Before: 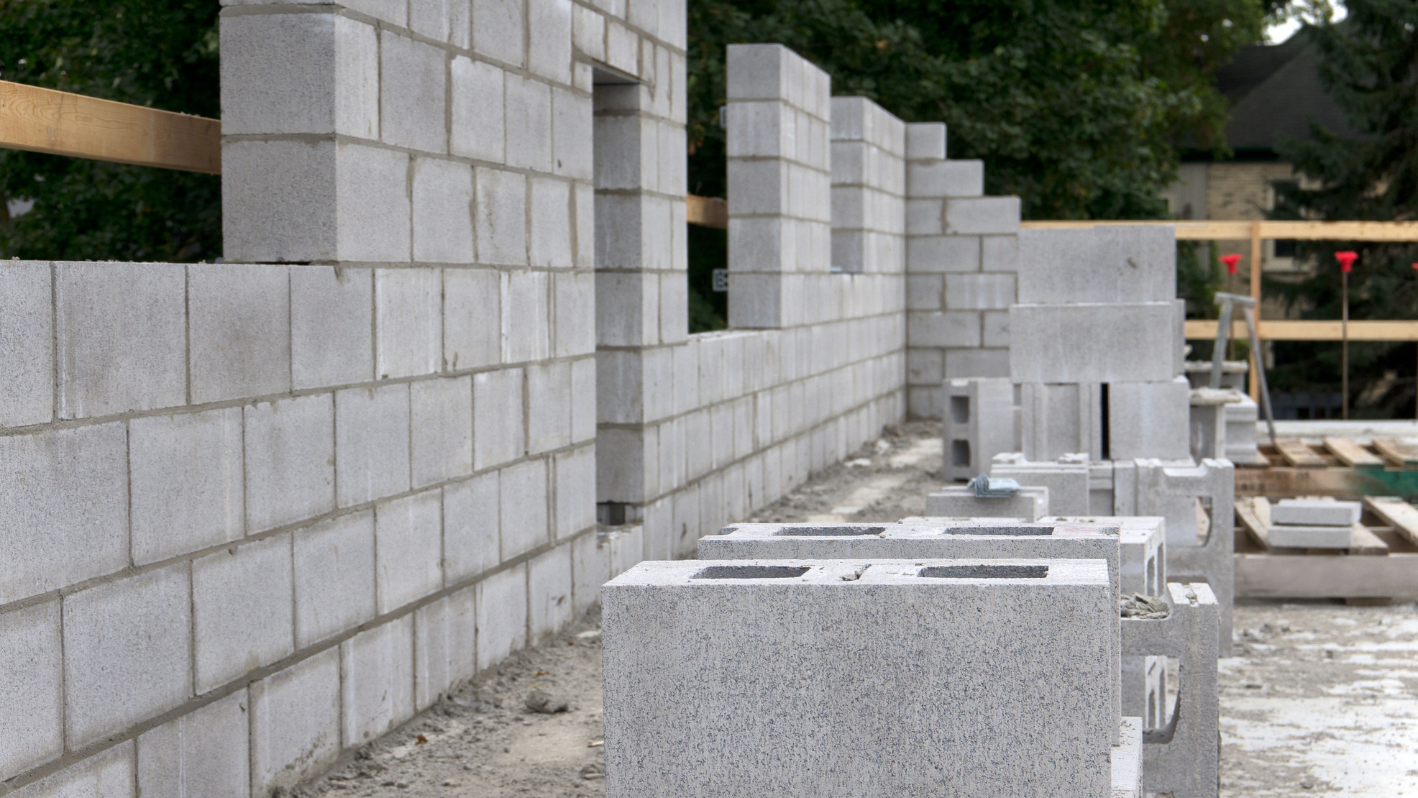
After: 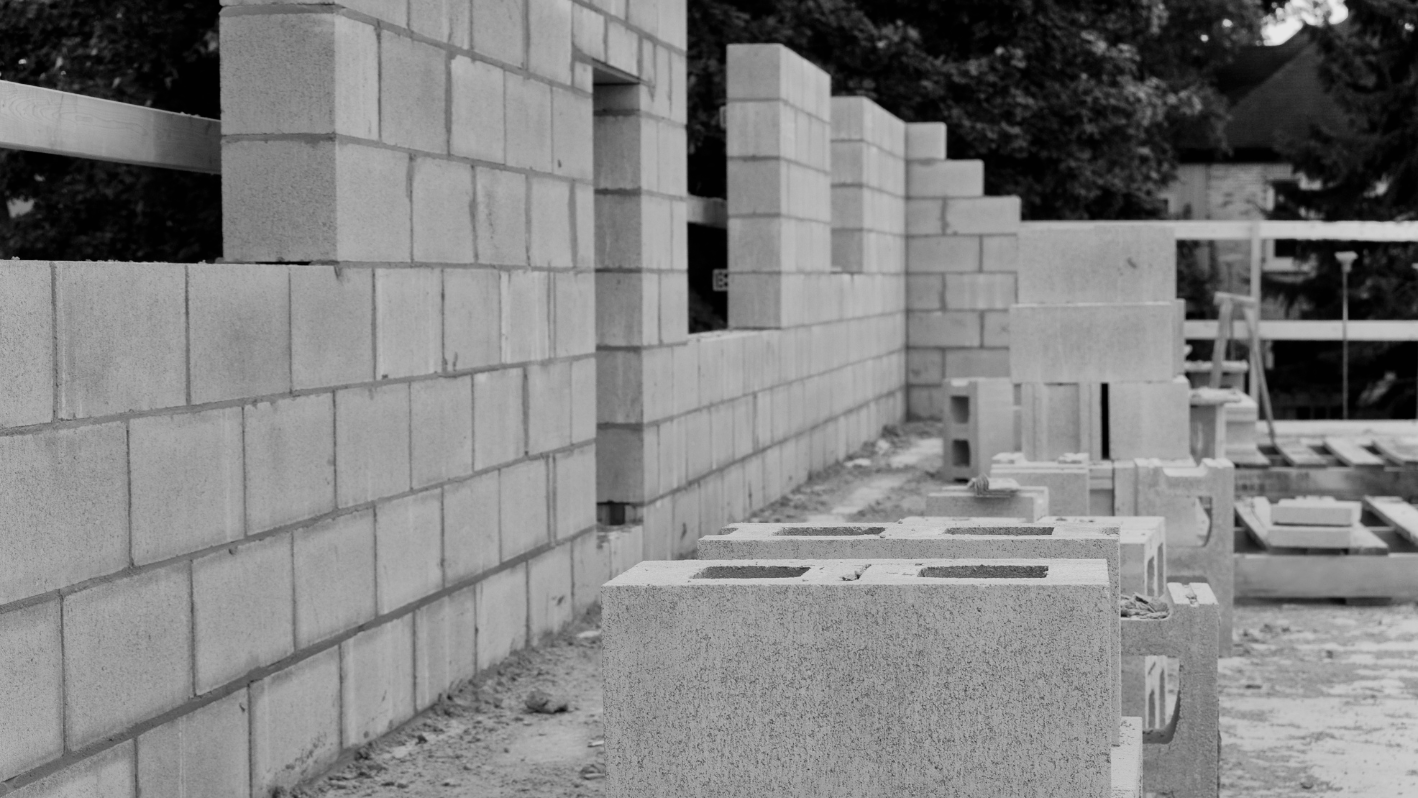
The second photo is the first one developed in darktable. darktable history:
shadows and highlights: low approximation 0.01, soften with gaussian
monochrome: a -3.63, b -0.465
filmic rgb: black relative exposure -7.65 EV, white relative exposure 4.56 EV, hardness 3.61, contrast 1.05
